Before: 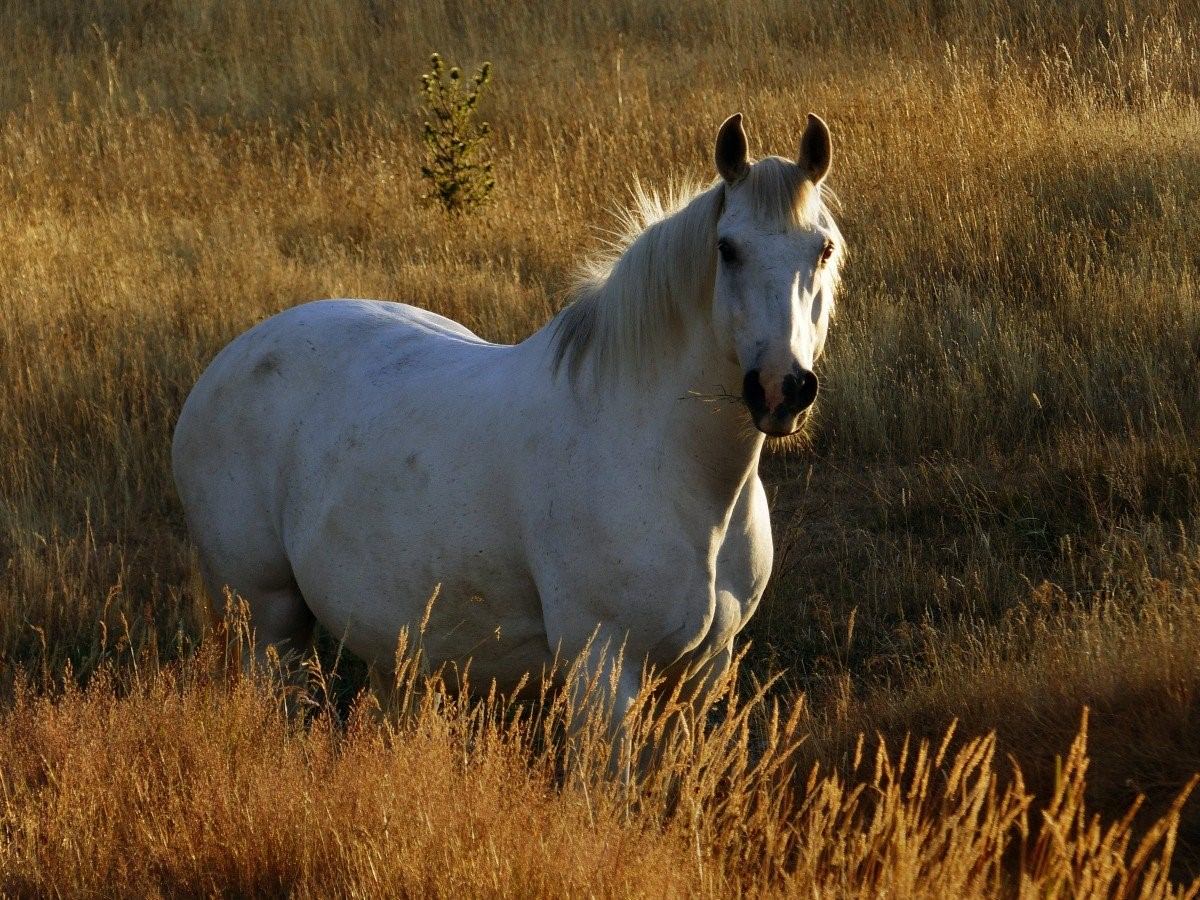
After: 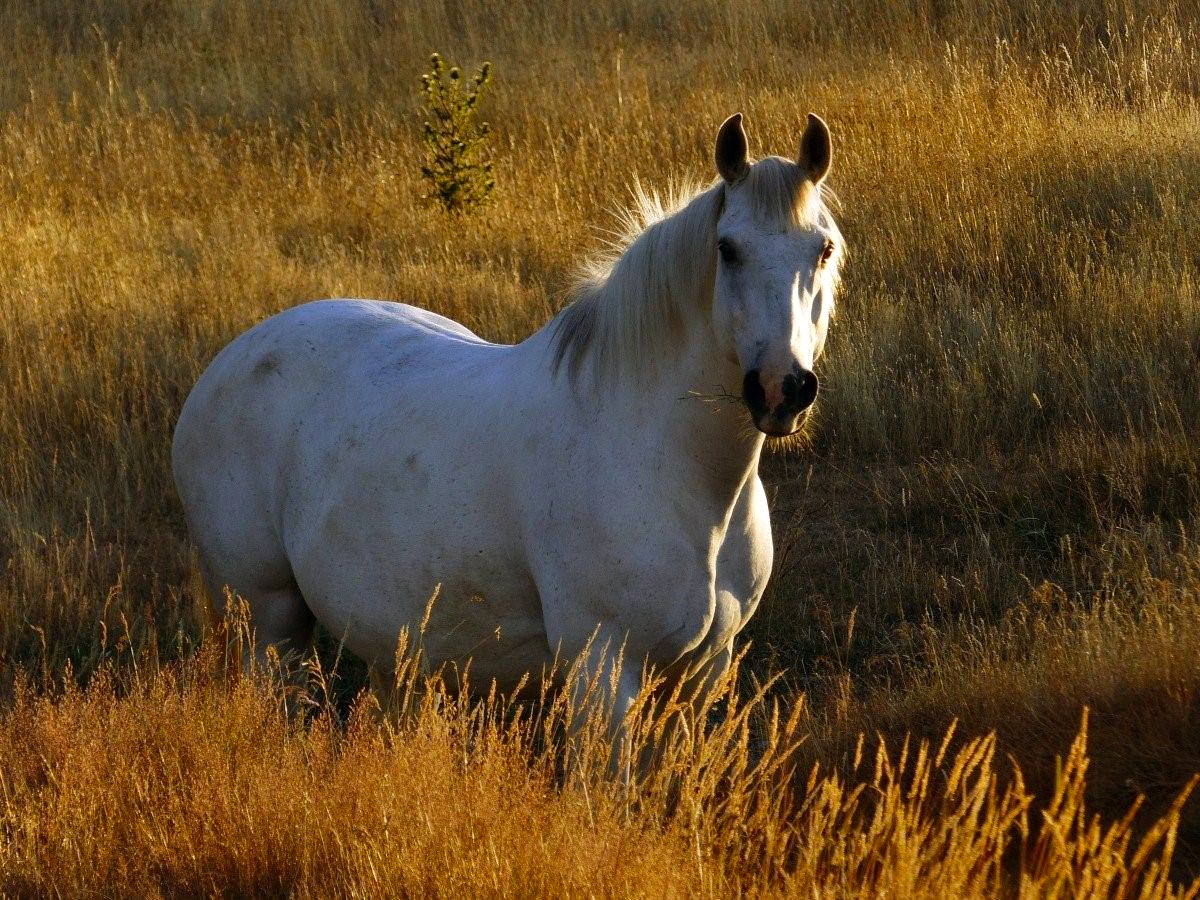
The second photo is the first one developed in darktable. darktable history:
white balance: red 1.009, blue 1.027
color balance rgb: linear chroma grading › global chroma 3.45%, perceptual saturation grading › global saturation 11.24%, perceptual brilliance grading › global brilliance 3.04%, global vibrance 2.8%
